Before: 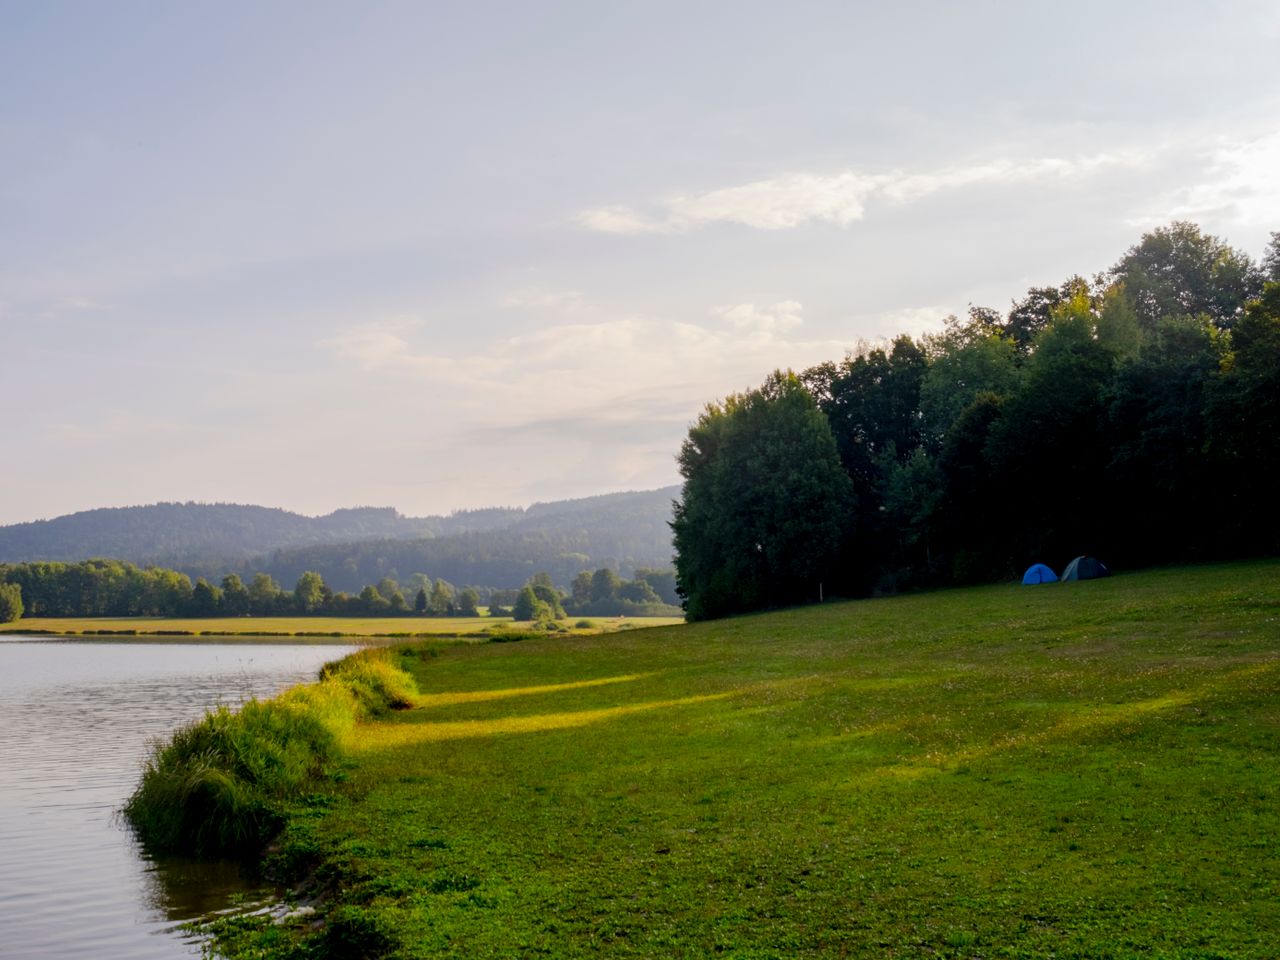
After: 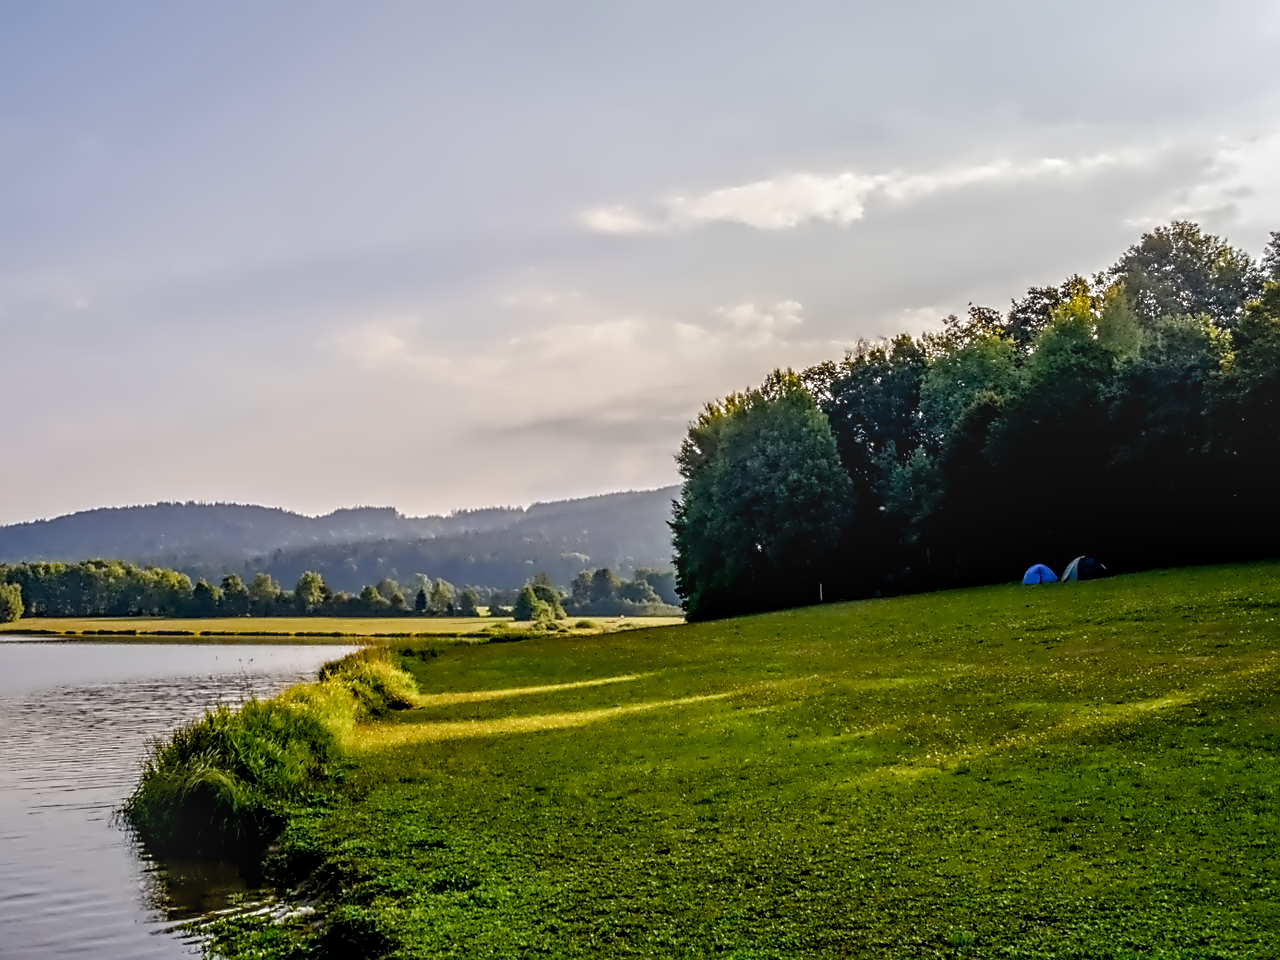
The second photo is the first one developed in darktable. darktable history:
contrast equalizer "denoise & sharpen": octaves 7, y [[0.5, 0.542, 0.583, 0.625, 0.667, 0.708], [0.5 ×6], [0.5 ×6], [0, 0.033, 0.067, 0.1, 0.133, 0.167], [0, 0.05, 0.1, 0.15, 0.2, 0.25]]
sharpen "sharpen": on, module defaults
haze removal: compatibility mode true, adaptive false
denoise (profiled): preserve shadows 1.3, scattering 0.018, a [-1, 0, 0], compensate highlight preservation false
color balance rgb "basic colorfulness: standard": perceptual saturation grading › global saturation 20%, perceptual saturation grading › highlights -25%, perceptual saturation grading › shadows 25%
local contrast "clarity": highlights 0%, shadows 0%, detail 133%
